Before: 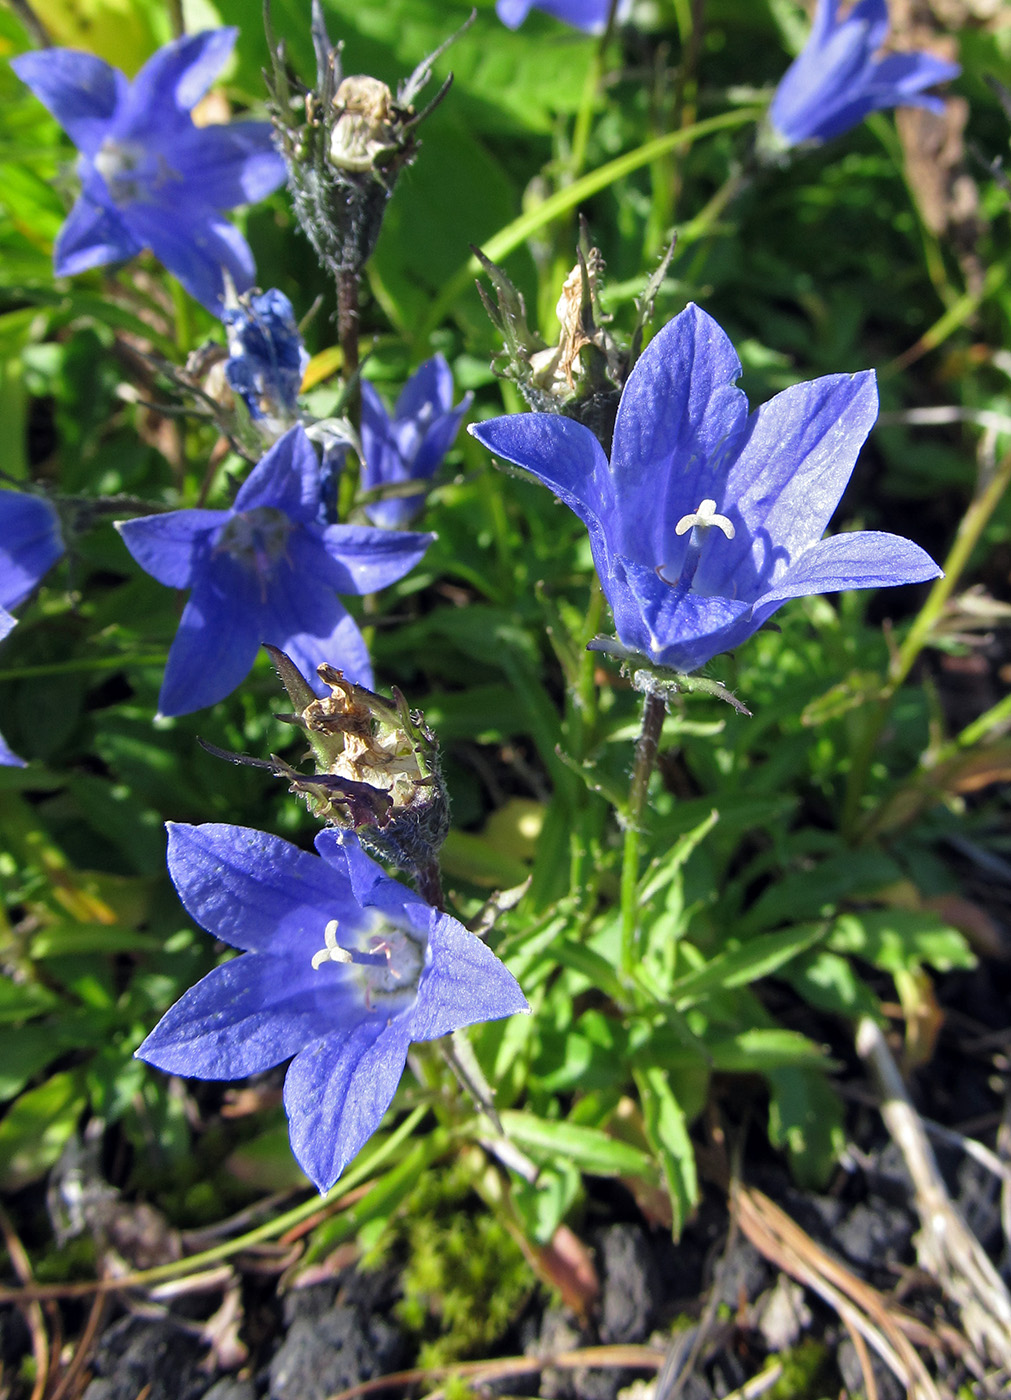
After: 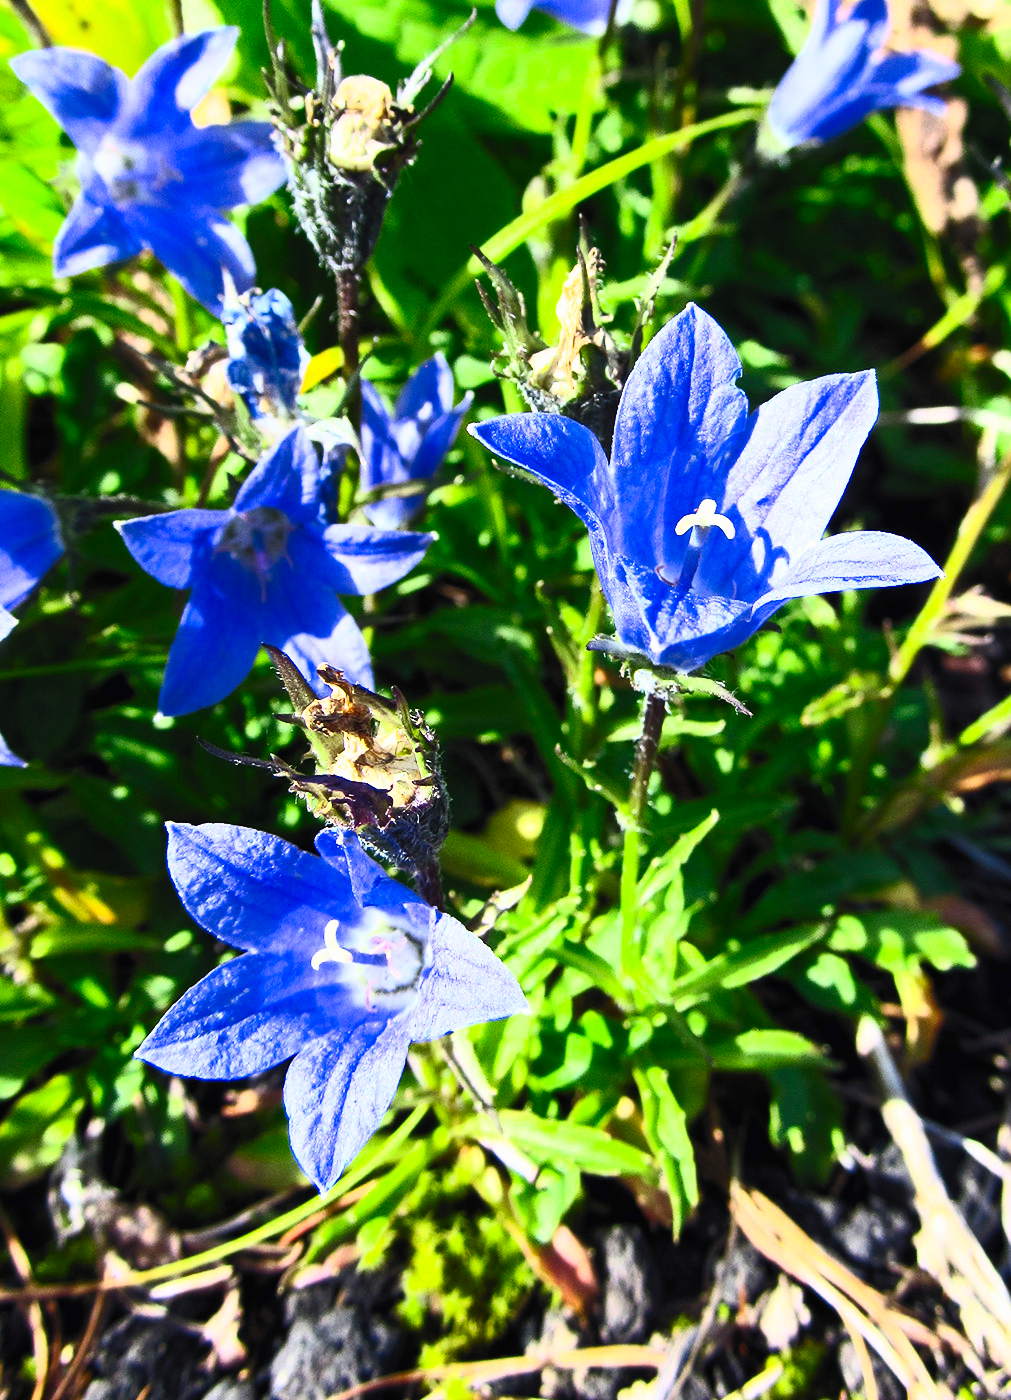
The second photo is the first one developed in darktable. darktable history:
filmic rgb: black relative exposure -7.65 EV, white relative exposure 4.56 EV, threshold 5.96 EV, hardness 3.61, contrast 1.061, color science v6 (2022), enable highlight reconstruction true
contrast brightness saturation: contrast 0.844, brightness 0.593, saturation 0.588
